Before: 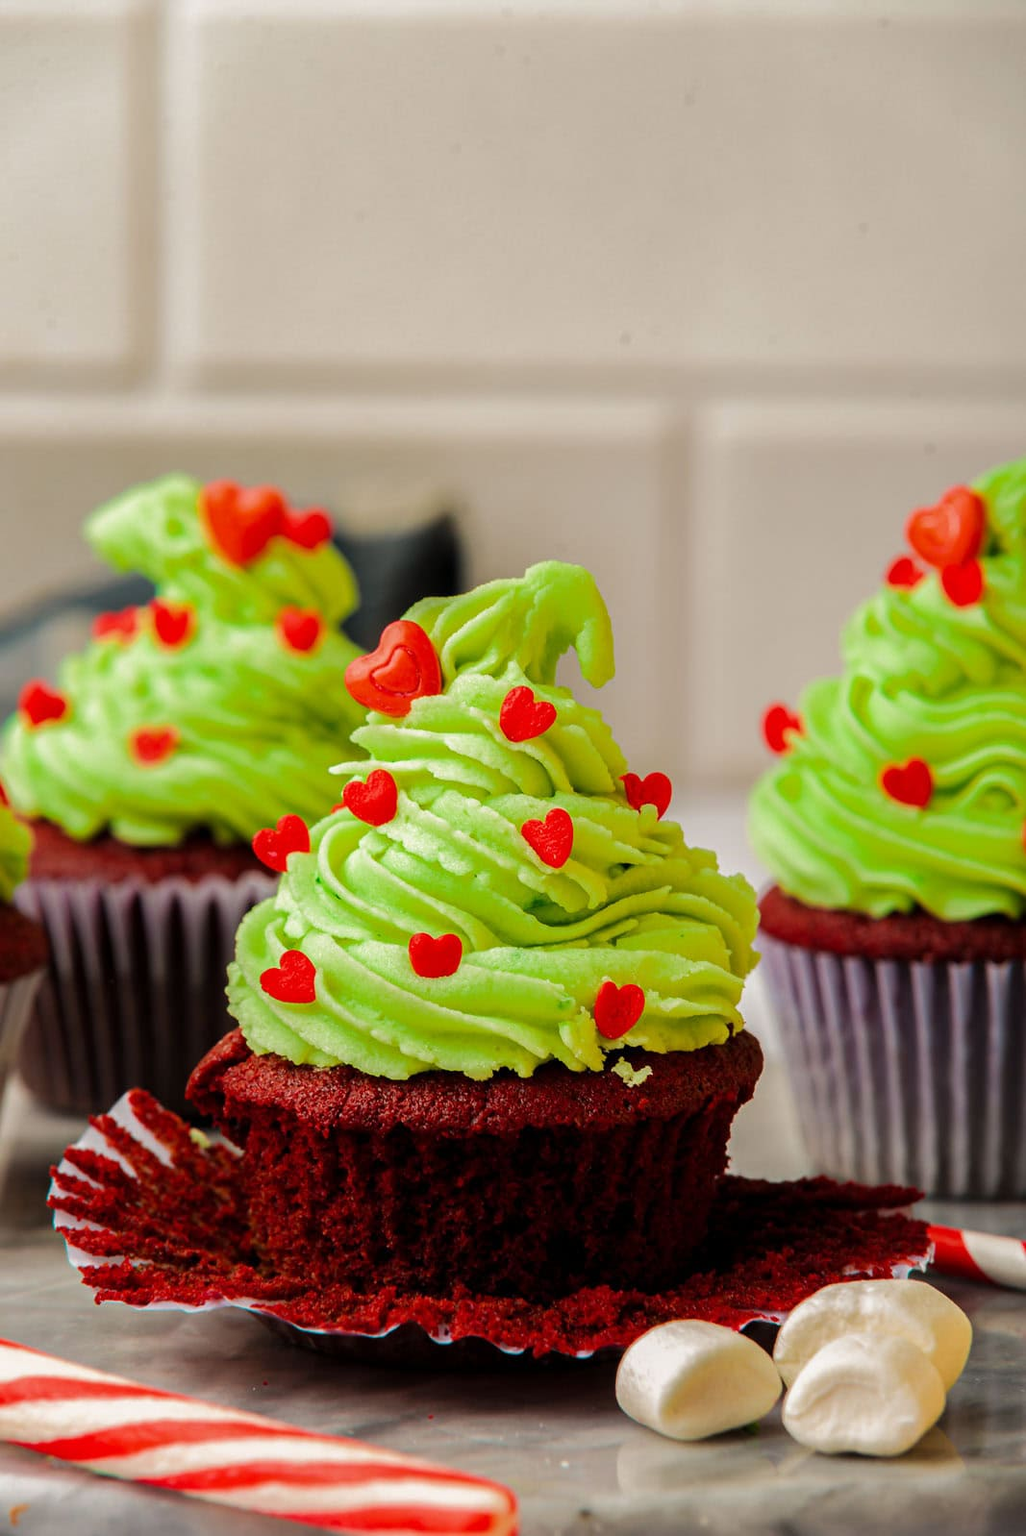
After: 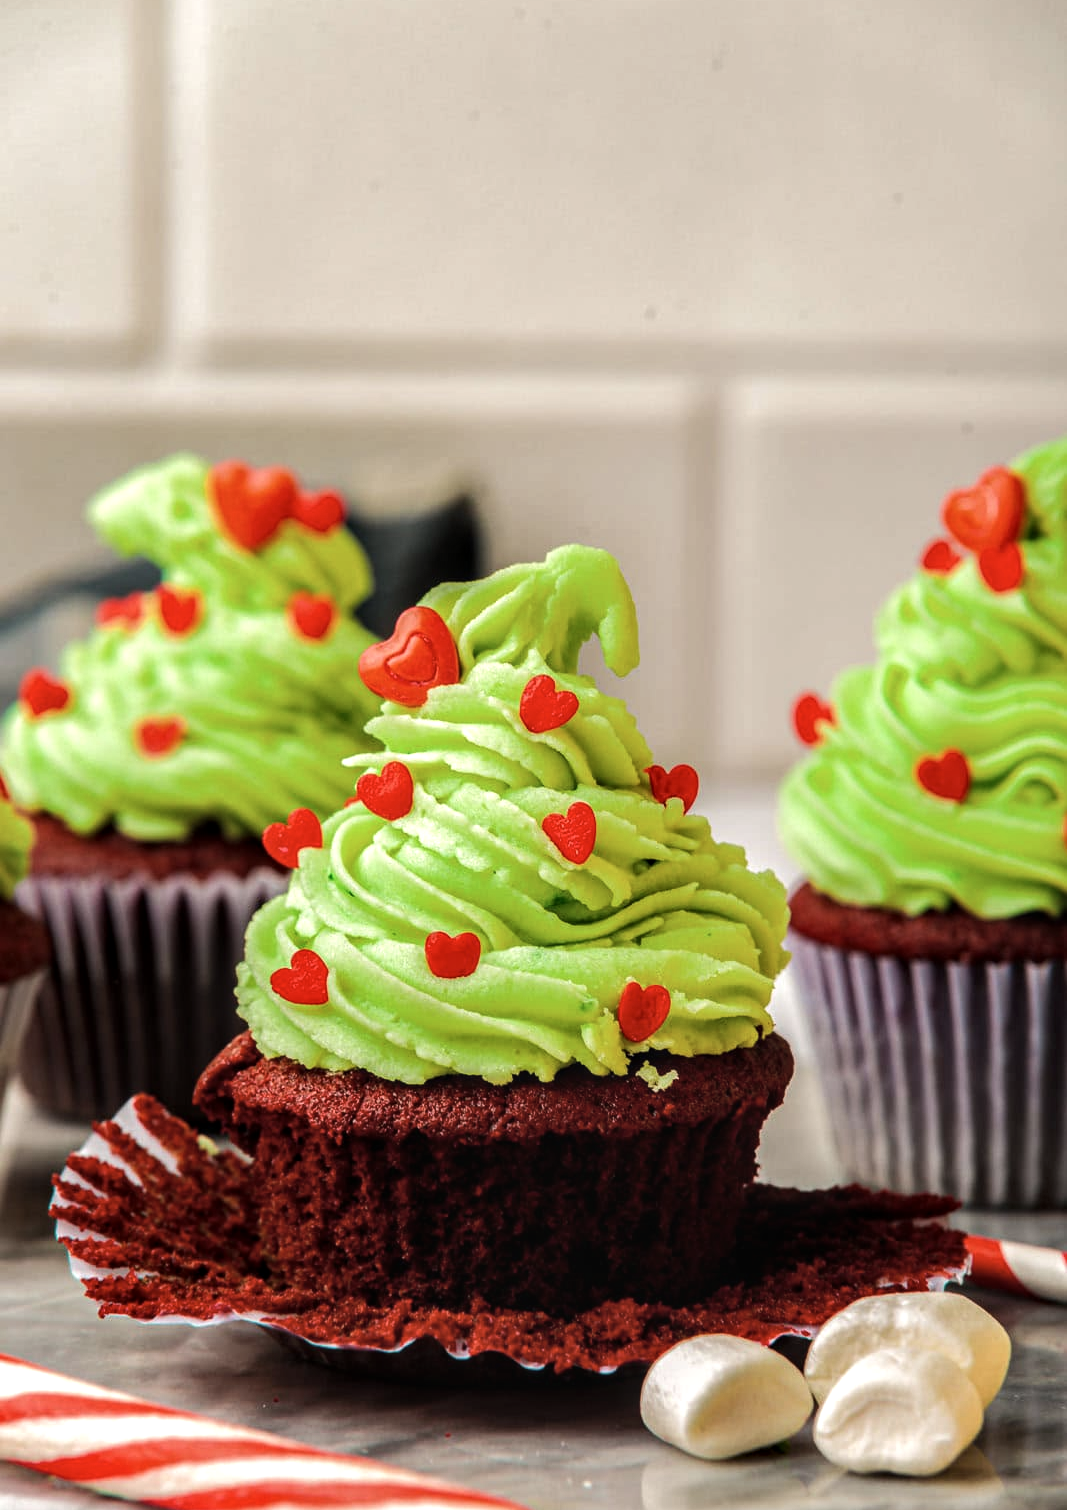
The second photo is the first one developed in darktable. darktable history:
crop and rotate: top 2.479%, bottom 3.018%
tone equalizer: -8 EV -0.417 EV, -7 EV -0.389 EV, -6 EV -0.333 EV, -5 EV -0.222 EV, -3 EV 0.222 EV, -2 EV 0.333 EV, -1 EV 0.389 EV, +0 EV 0.417 EV, edges refinement/feathering 500, mask exposure compensation -1.57 EV, preserve details no
color correction: saturation 0.85
local contrast: on, module defaults
